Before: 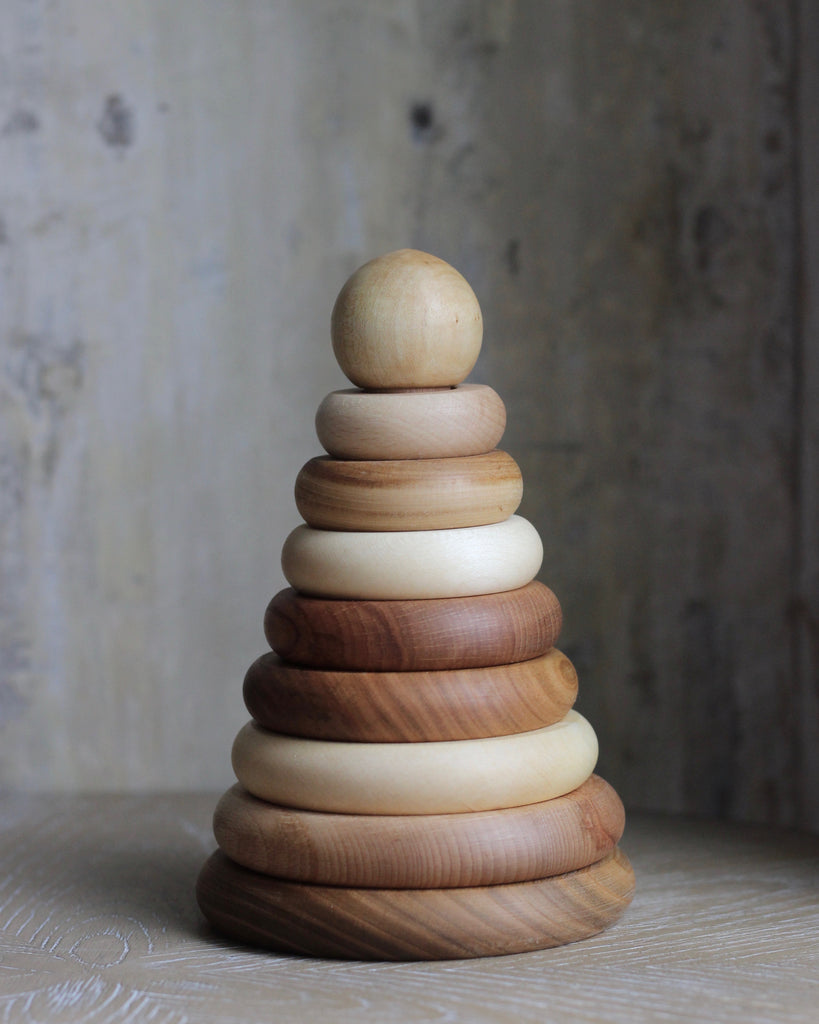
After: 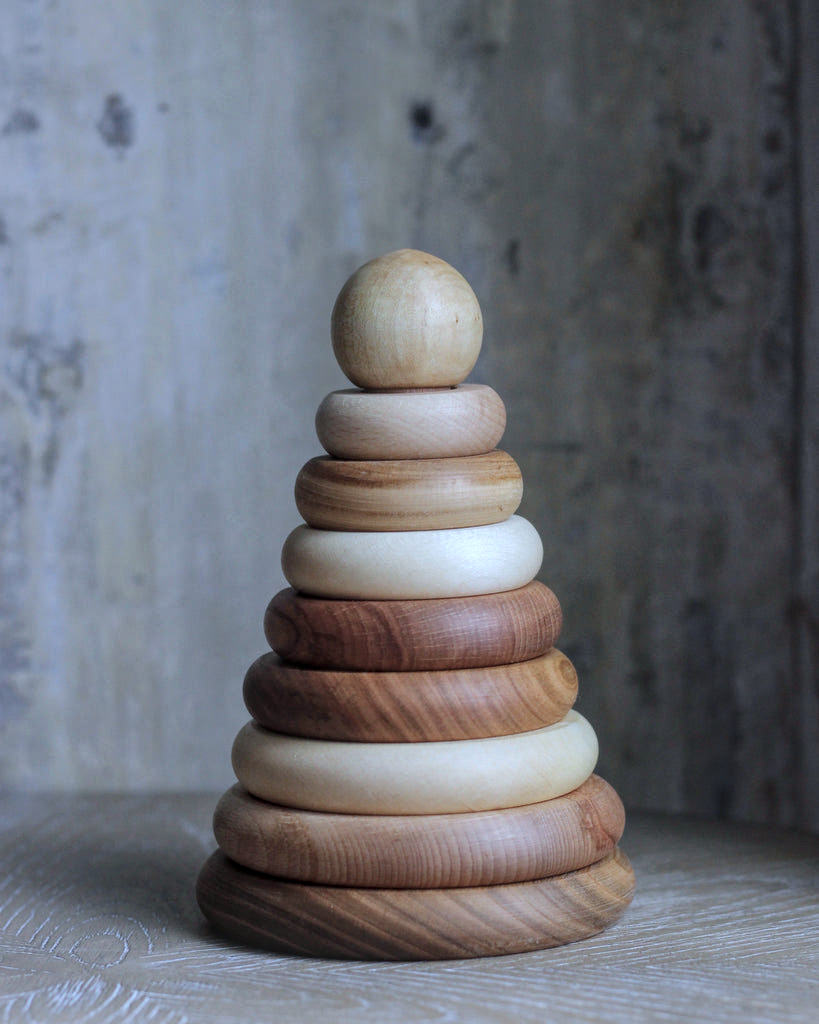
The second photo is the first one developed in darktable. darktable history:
color calibration: x 0.372, y 0.386, temperature 4286.12 K
local contrast: highlights 75%, shadows 55%, detail 176%, midtone range 0.211
